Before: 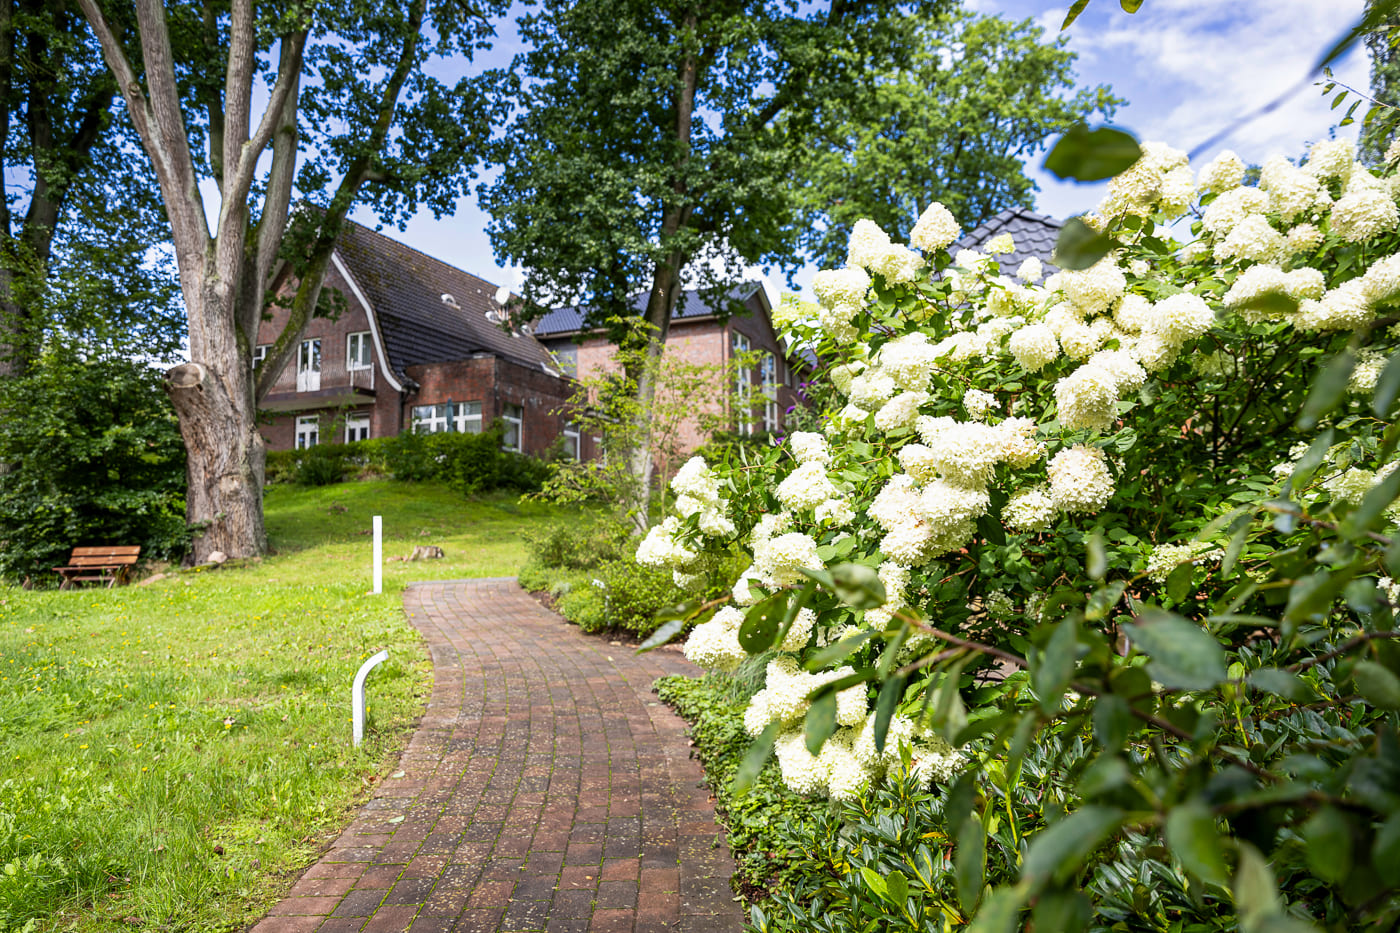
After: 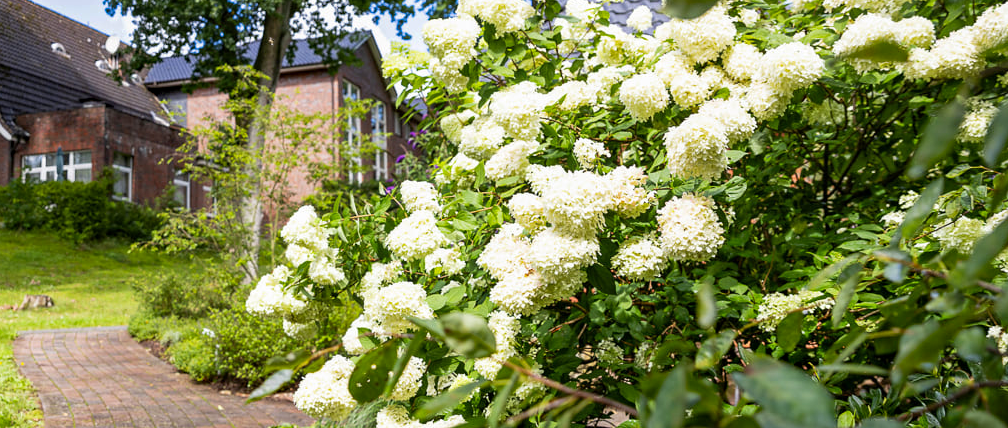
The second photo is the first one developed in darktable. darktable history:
haze removal: compatibility mode true, adaptive false
crop and rotate: left 27.938%, top 27.046%, bottom 27.046%
